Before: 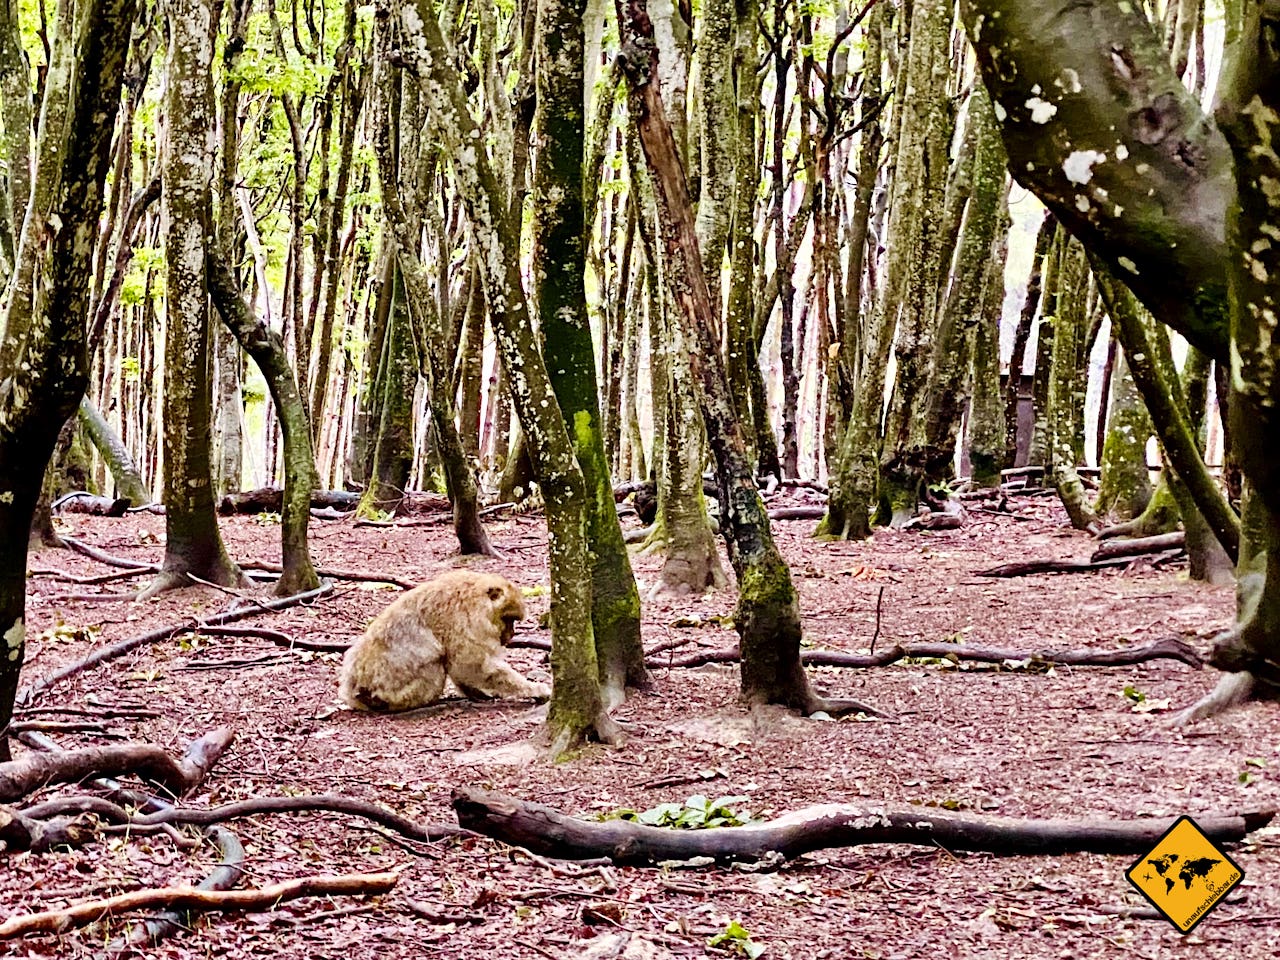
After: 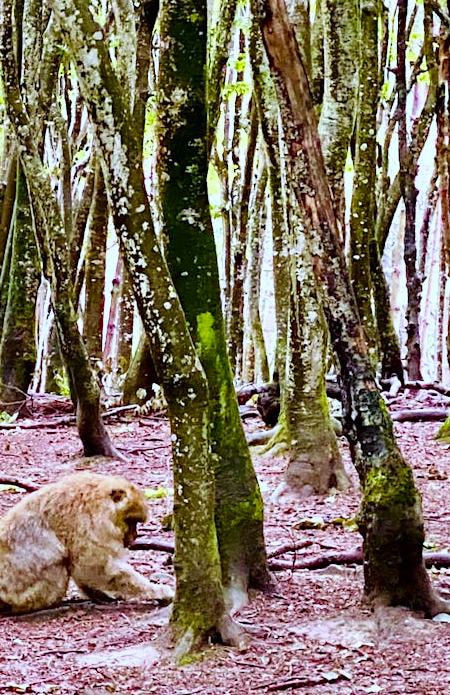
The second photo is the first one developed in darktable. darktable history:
white balance: red 0.931, blue 1.11
crop and rotate: left 29.476%, top 10.214%, right 35.32%, bottom 17.333%
color correction: saturation 1.32
